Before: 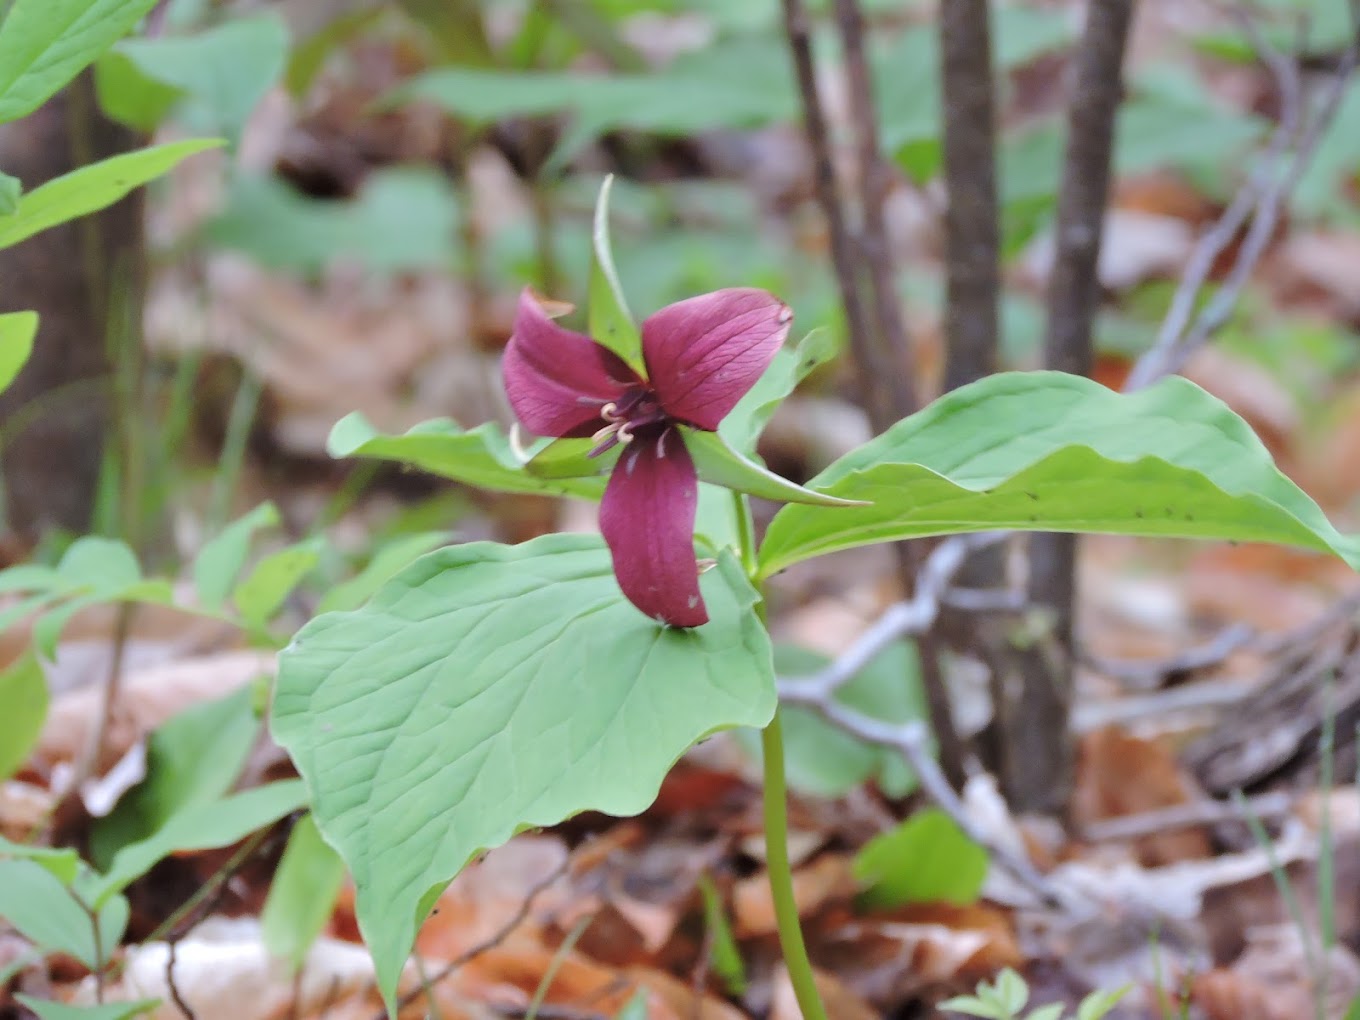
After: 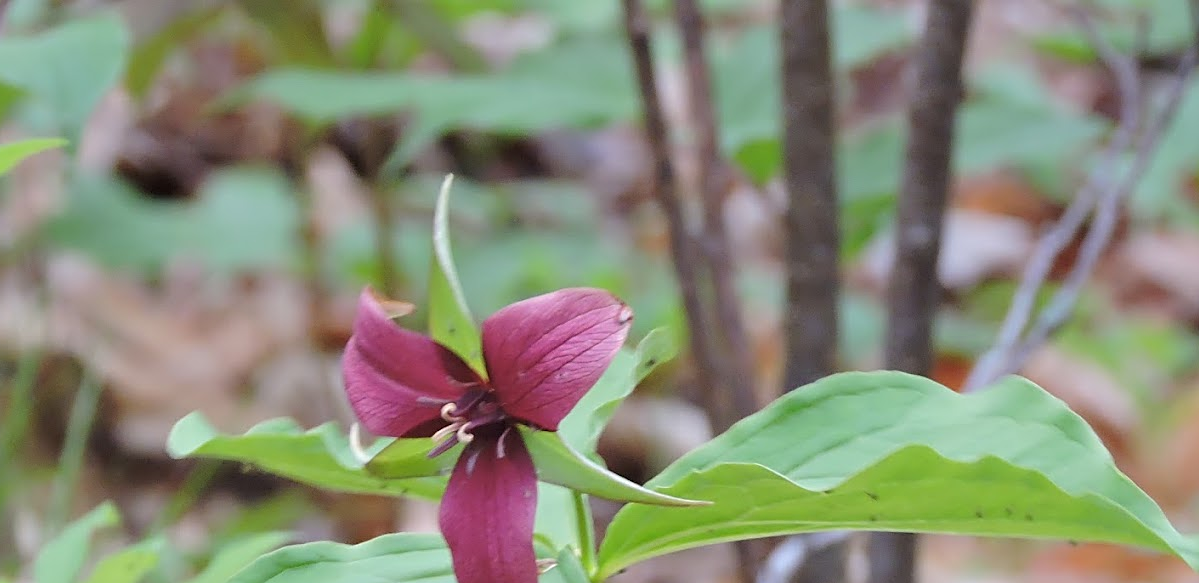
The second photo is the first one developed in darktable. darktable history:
sharpen: on, module defaults
crop and rotate: left 11.812%, bottom 42.776%
